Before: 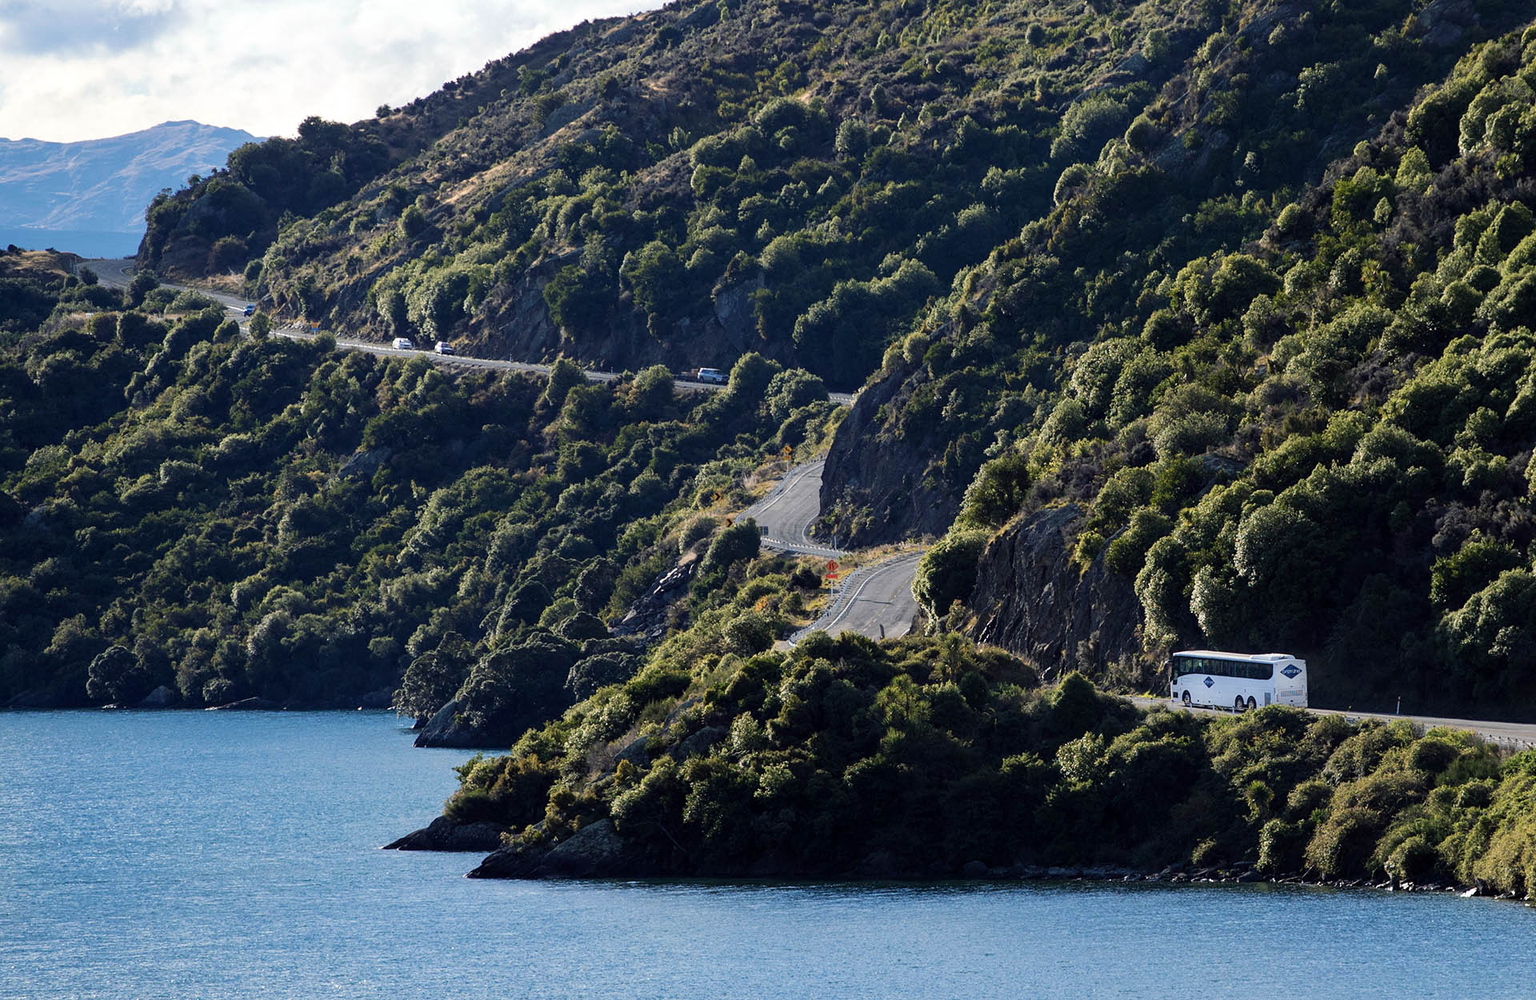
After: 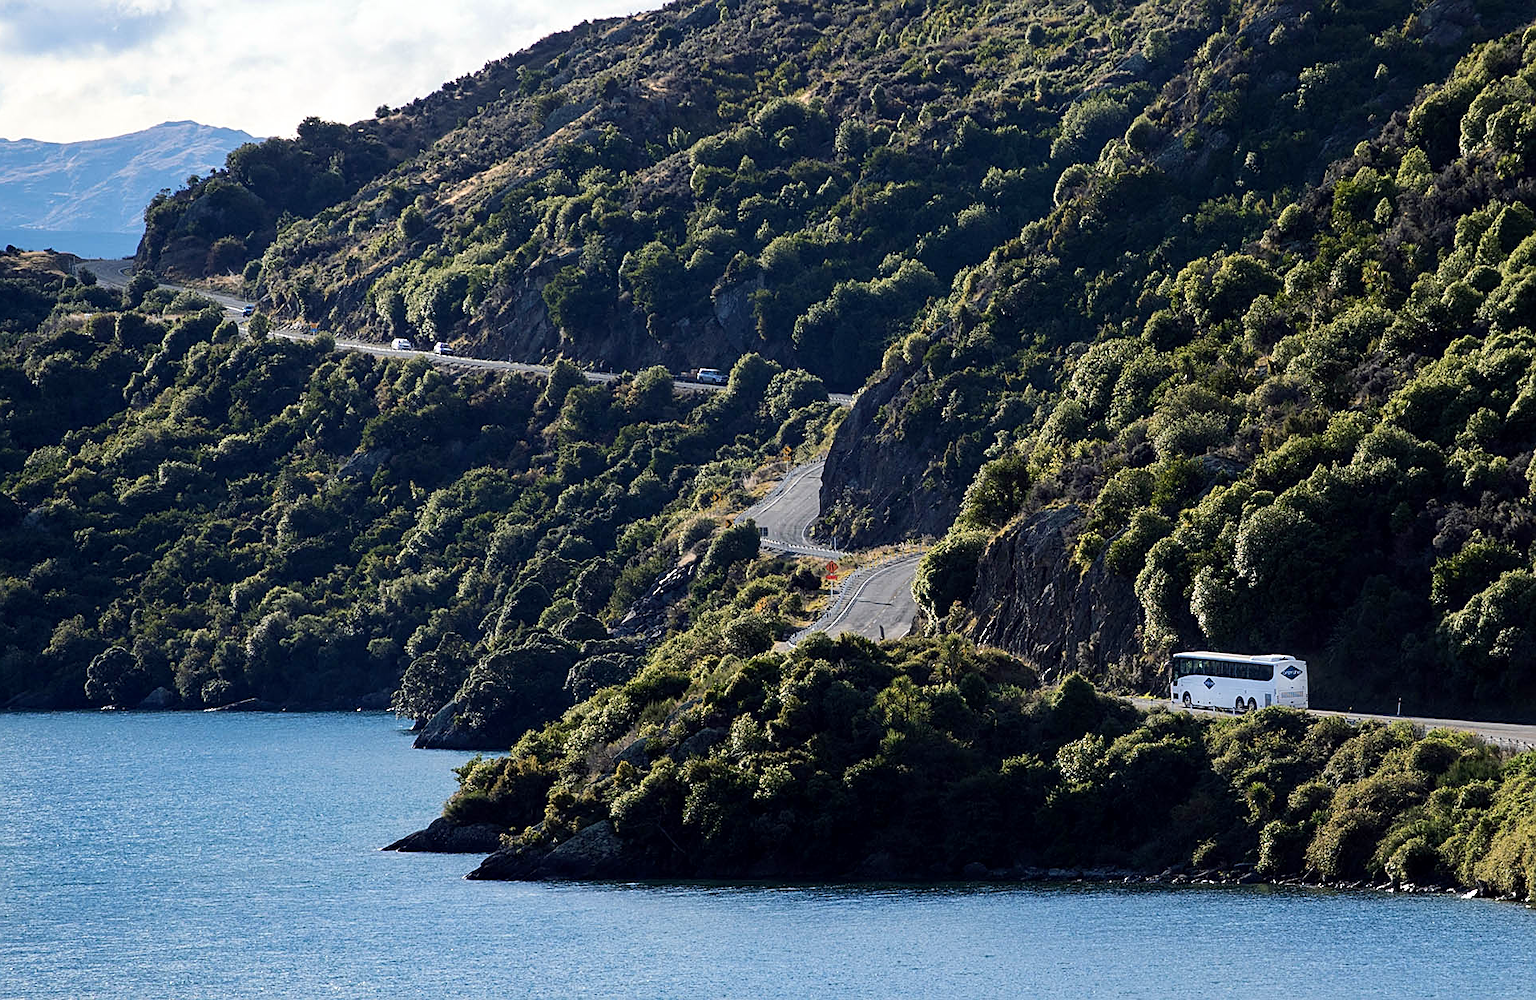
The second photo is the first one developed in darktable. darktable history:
crop: left 0.149%
exposure: black level correction 0.001, compensate highlight preservation false
sharpen: on, module defaults
contrast brightness saturation: contrast 0.103, brightness 0.022, saturation 0.024
